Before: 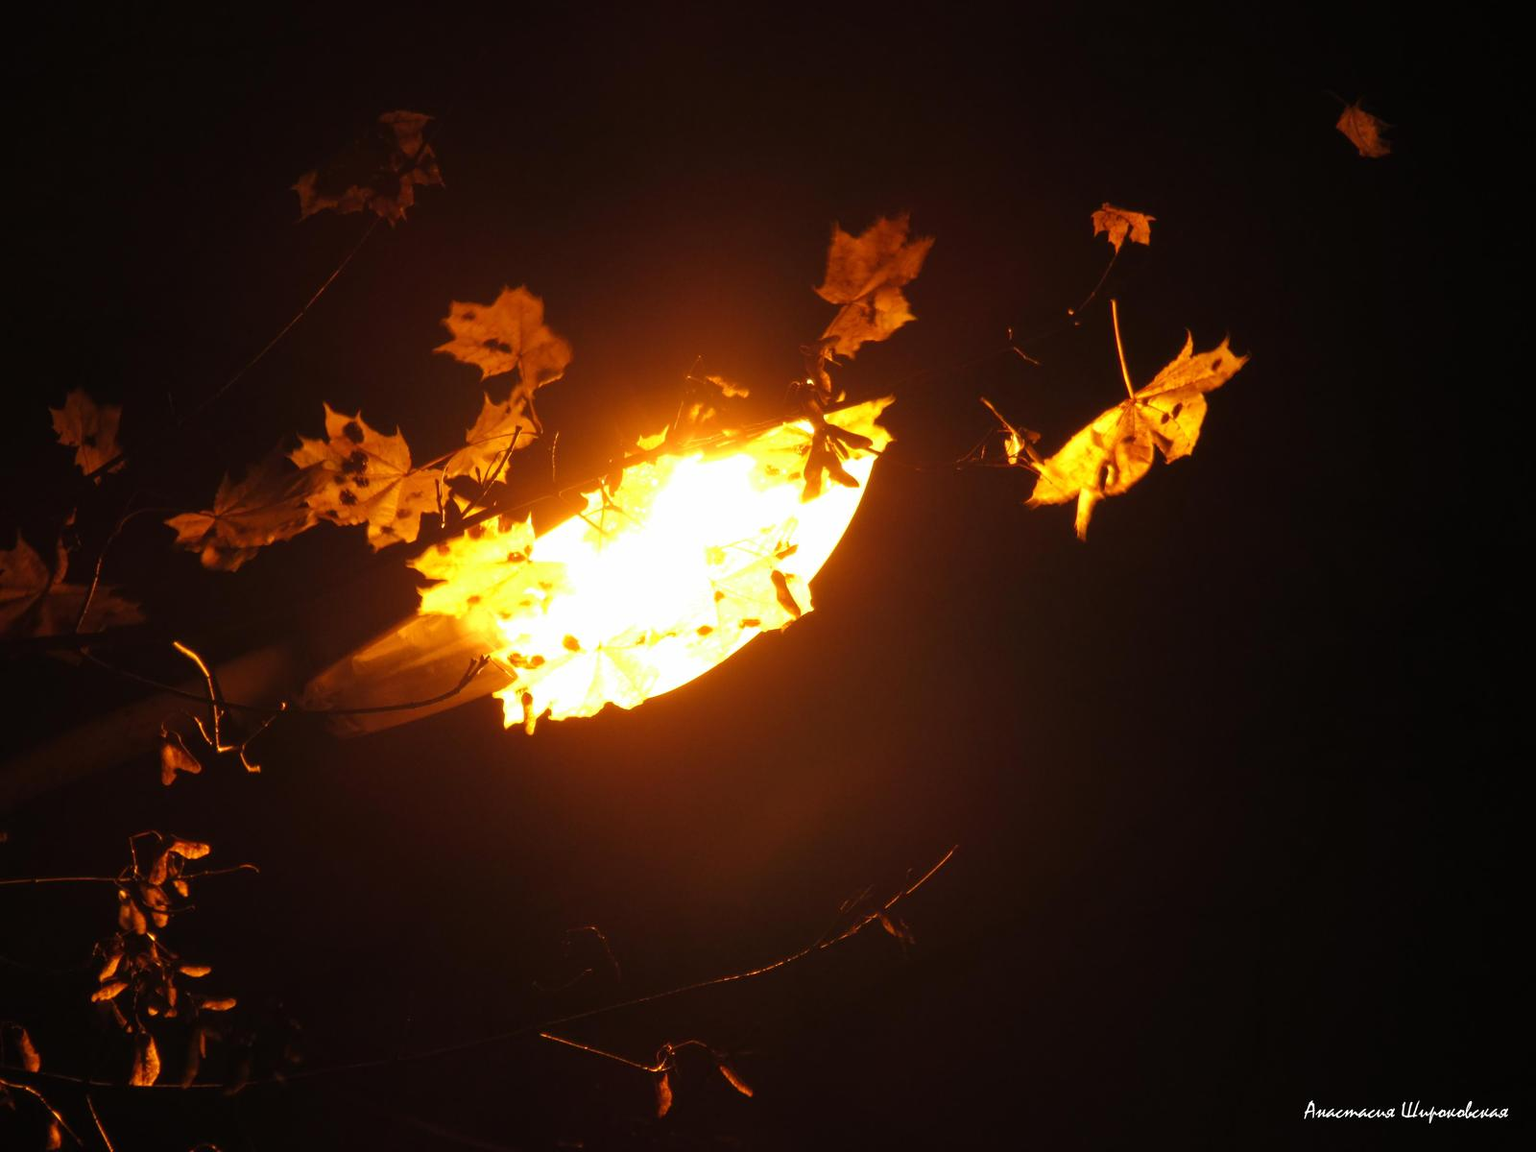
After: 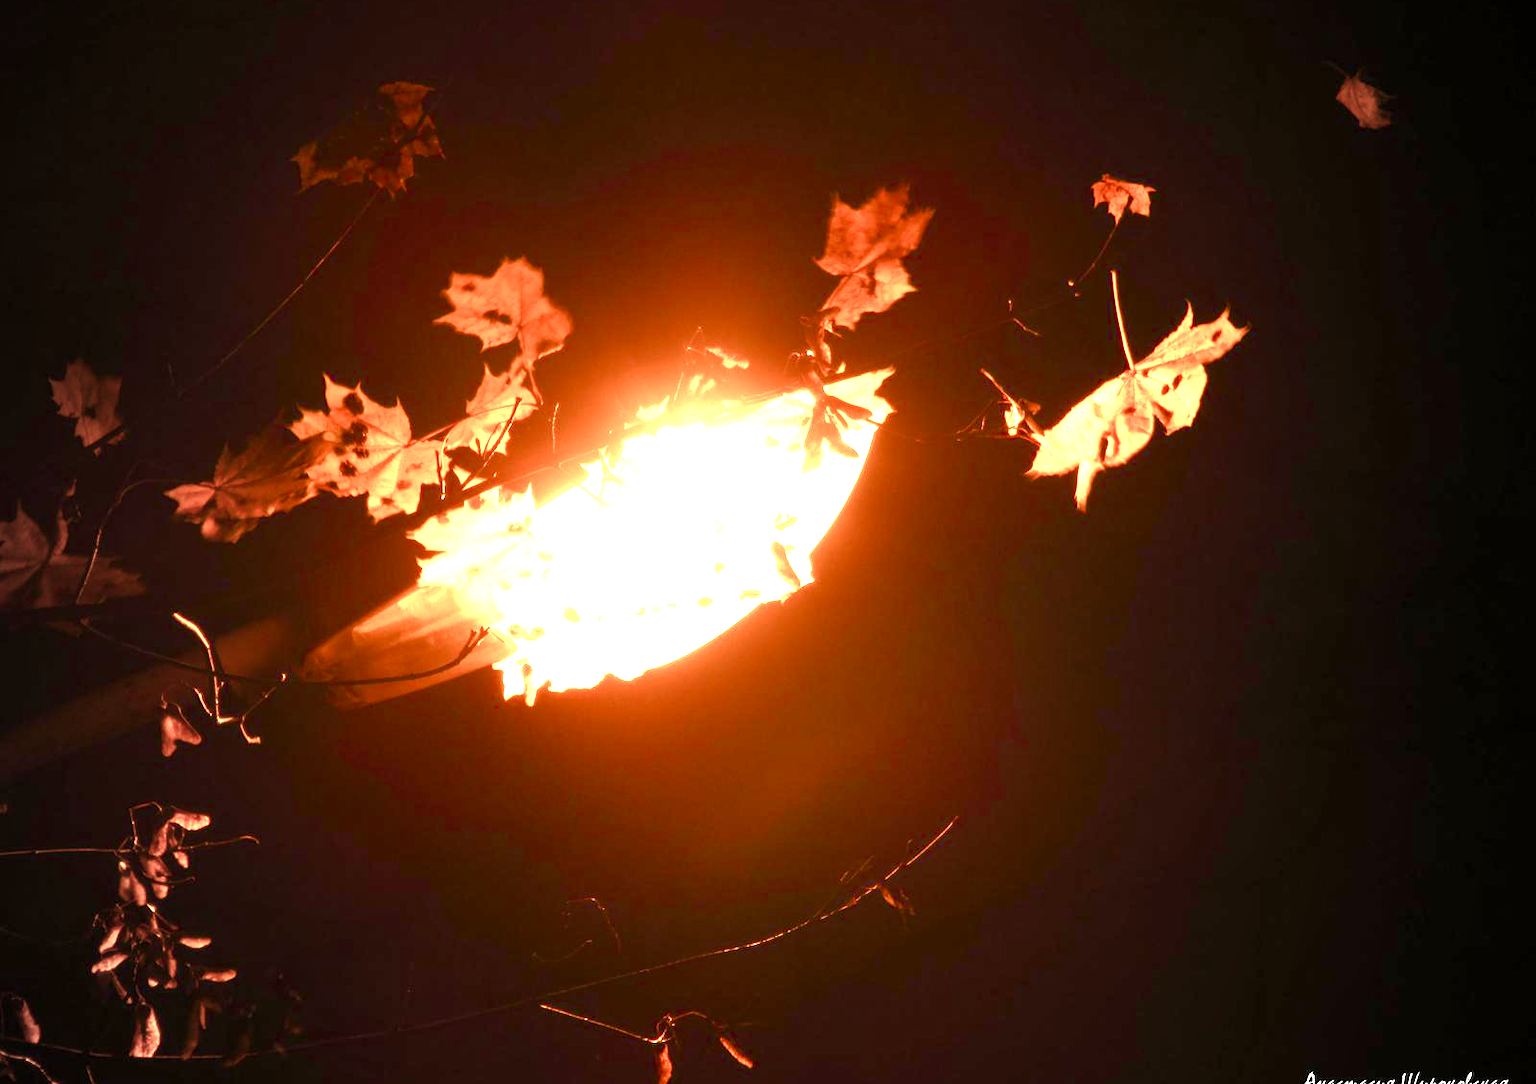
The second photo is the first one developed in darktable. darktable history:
vignetting: fall-off start 97%, fall-off radius 101.3%, brightness -0.472, width/height ratio 0.613
crop and rotate: top 2.524%, bottom 3.244%
exposure: black level correction 0.001, exposure 1.65 EV, compensate highlight preservation false
color balance rgb: shadows lift › chroma 0.722%, shadows lift › hue 110.75°, perceptual saturation grading › global saturation 25.17%, perceptual saturation grading › highlights -50.113%, perceptual saturation grading › shadows 30.666%
